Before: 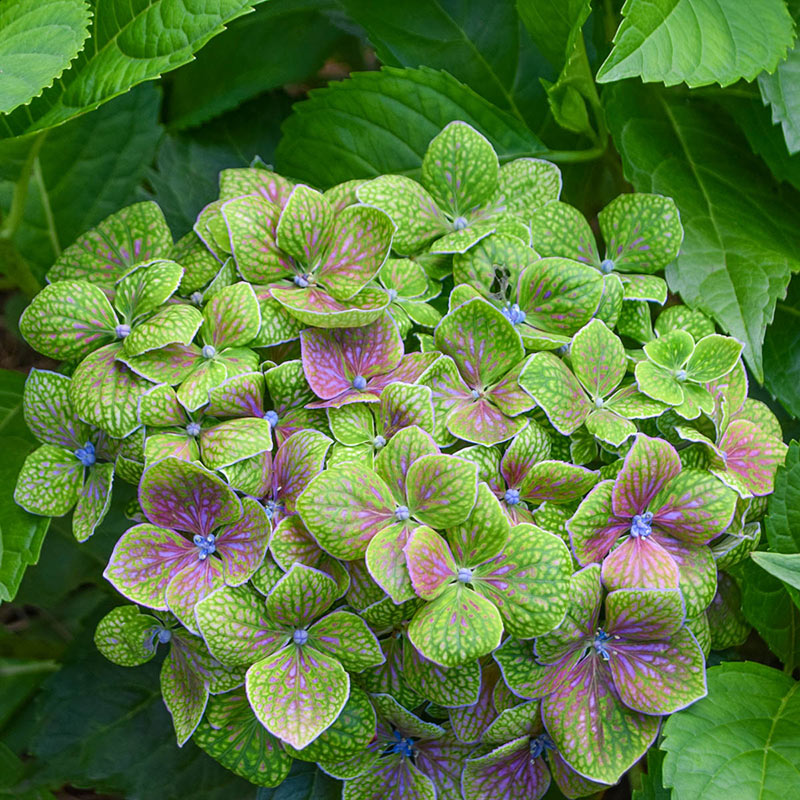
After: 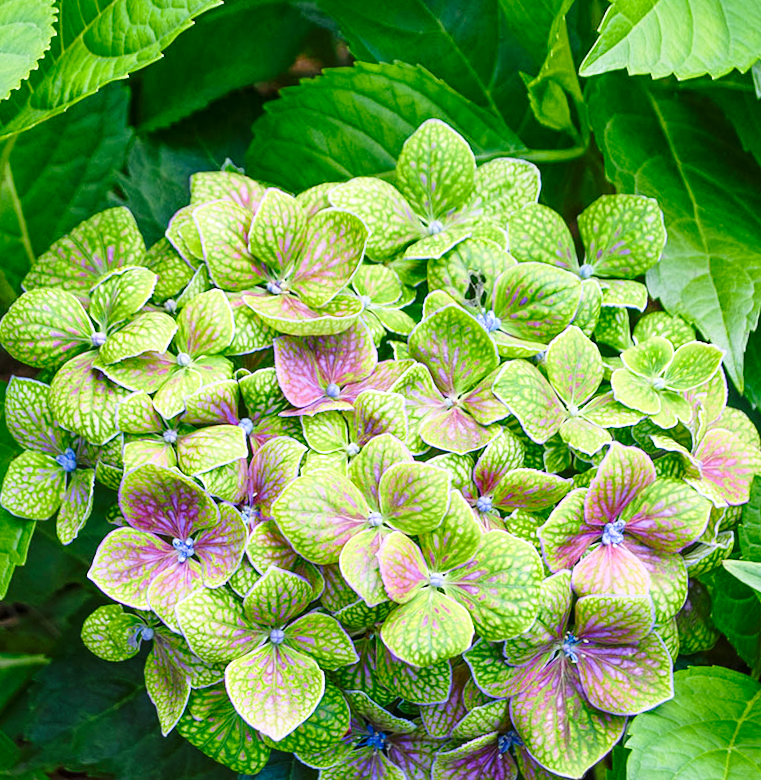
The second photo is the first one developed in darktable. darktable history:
rotate and perspective: rotation 0.074°, lens shift (vertical) 0.096, lens shift (horizontal) -0.041, crop left 0.043, crop right 0.952, crop top 0.024, crop bottom 0.979
base curve: curves: ch0 [(0, 0) (0.028, 0.03) (0.121, 0.232) (0.46, 0.748) (0.859, 0.968) (1, 1)], preserve colors none
local contrast: mode bilateral grid, contrast 20, coarseness 50, detail 120%, midtone range 0.2
